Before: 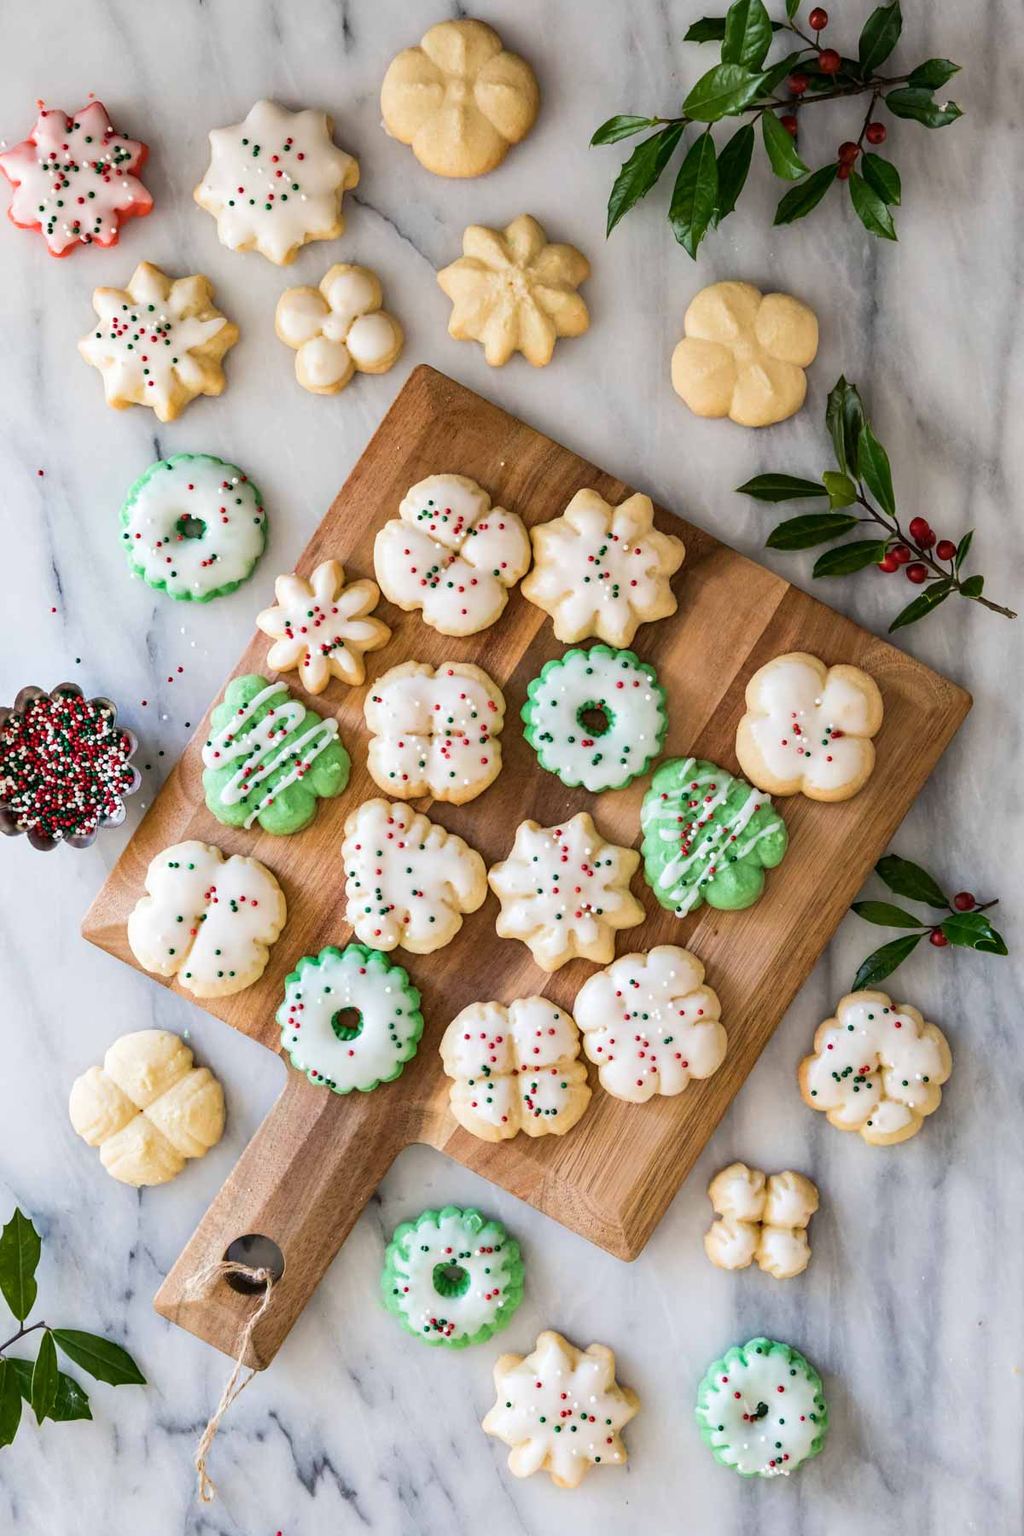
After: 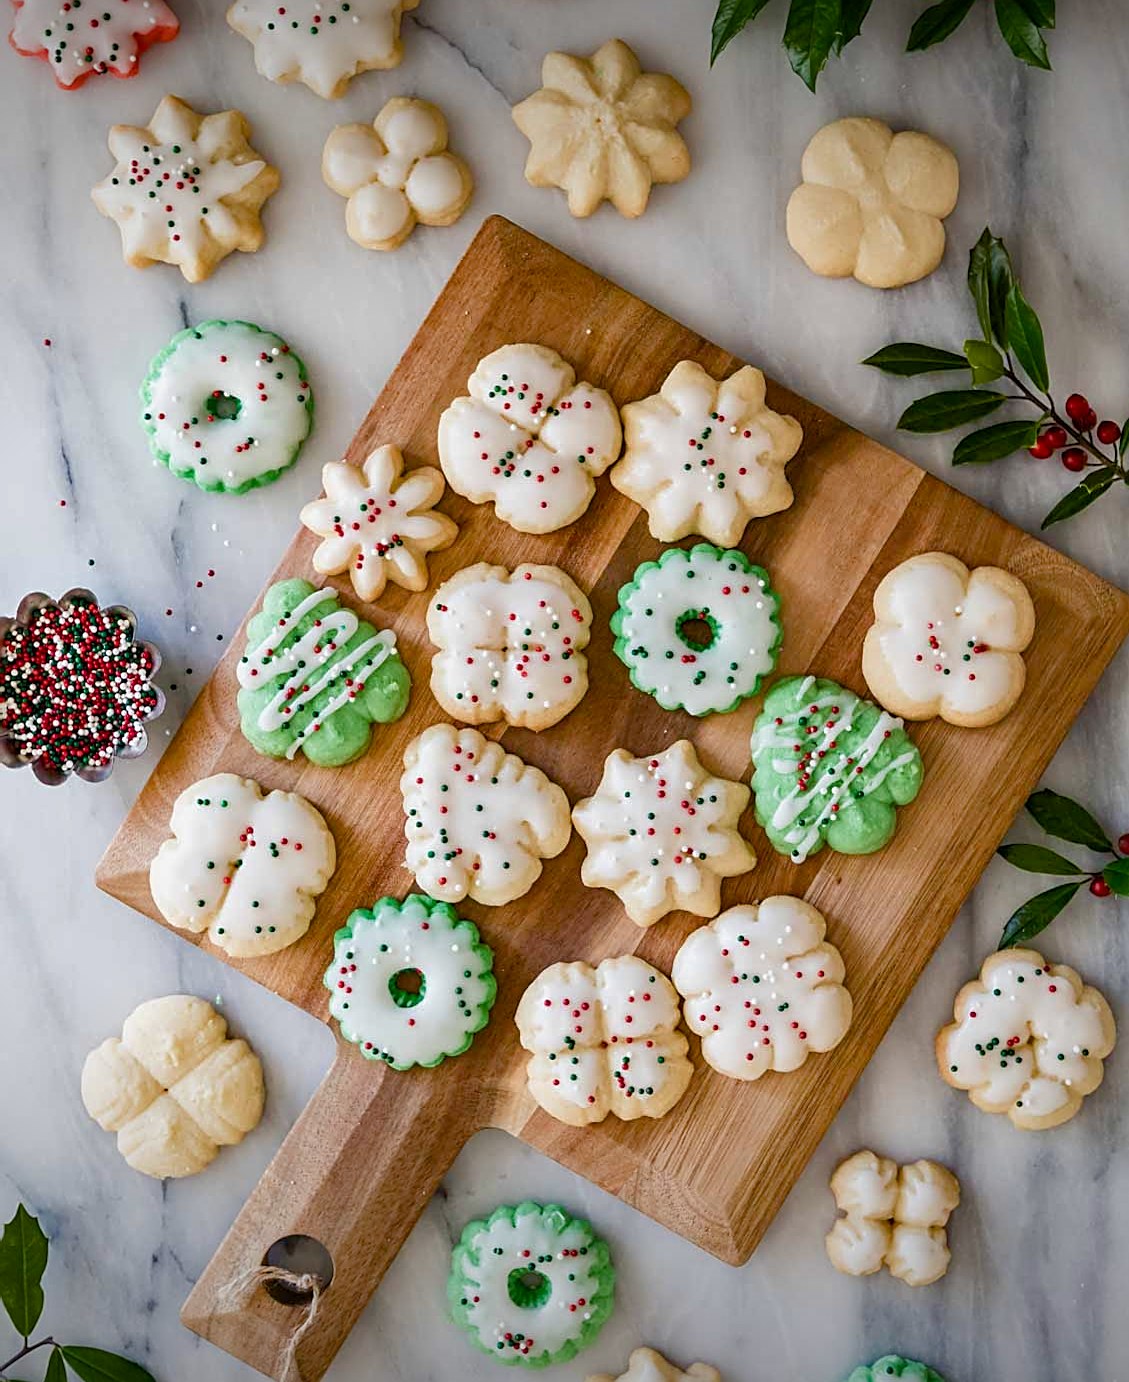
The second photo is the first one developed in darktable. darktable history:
sharpen: on, module defaults
base curve: curves: ch0 [(0, 0) (0.989, 0.992)], preserve colors none
crop and rotate: angle 0.041°, top 11.783%, right 5.738%, bottom 11.328%
color balance rgb: perceptual saturation grading › global saturation 20%, perceptual saturation grading › highlights -49.814%, perceptual saturation grading › shadows 23.959%, global vibrance 20%
vignetting: fall-off start 99.02%, fall-off radius 98.84%, brightness -0.573, saturation -0.003, width/height ratio 1.426
shadows and highlights: shadows 25.31, white point adjustment -2.97, highlights -30
